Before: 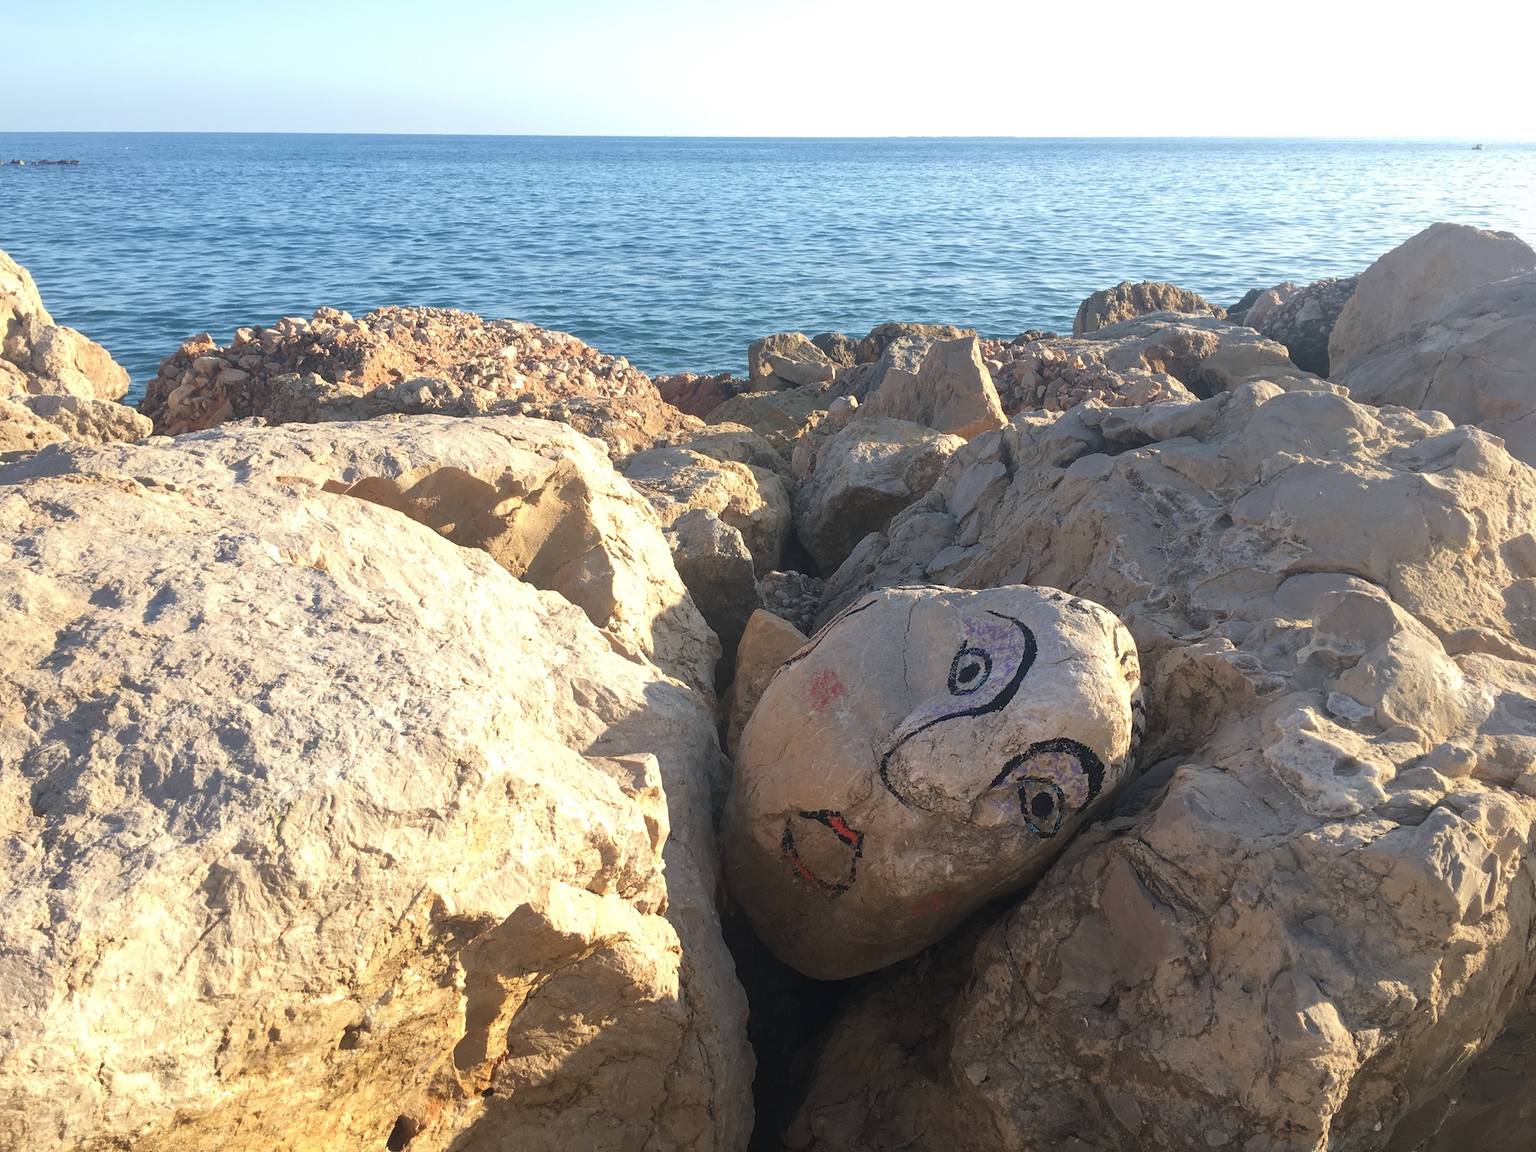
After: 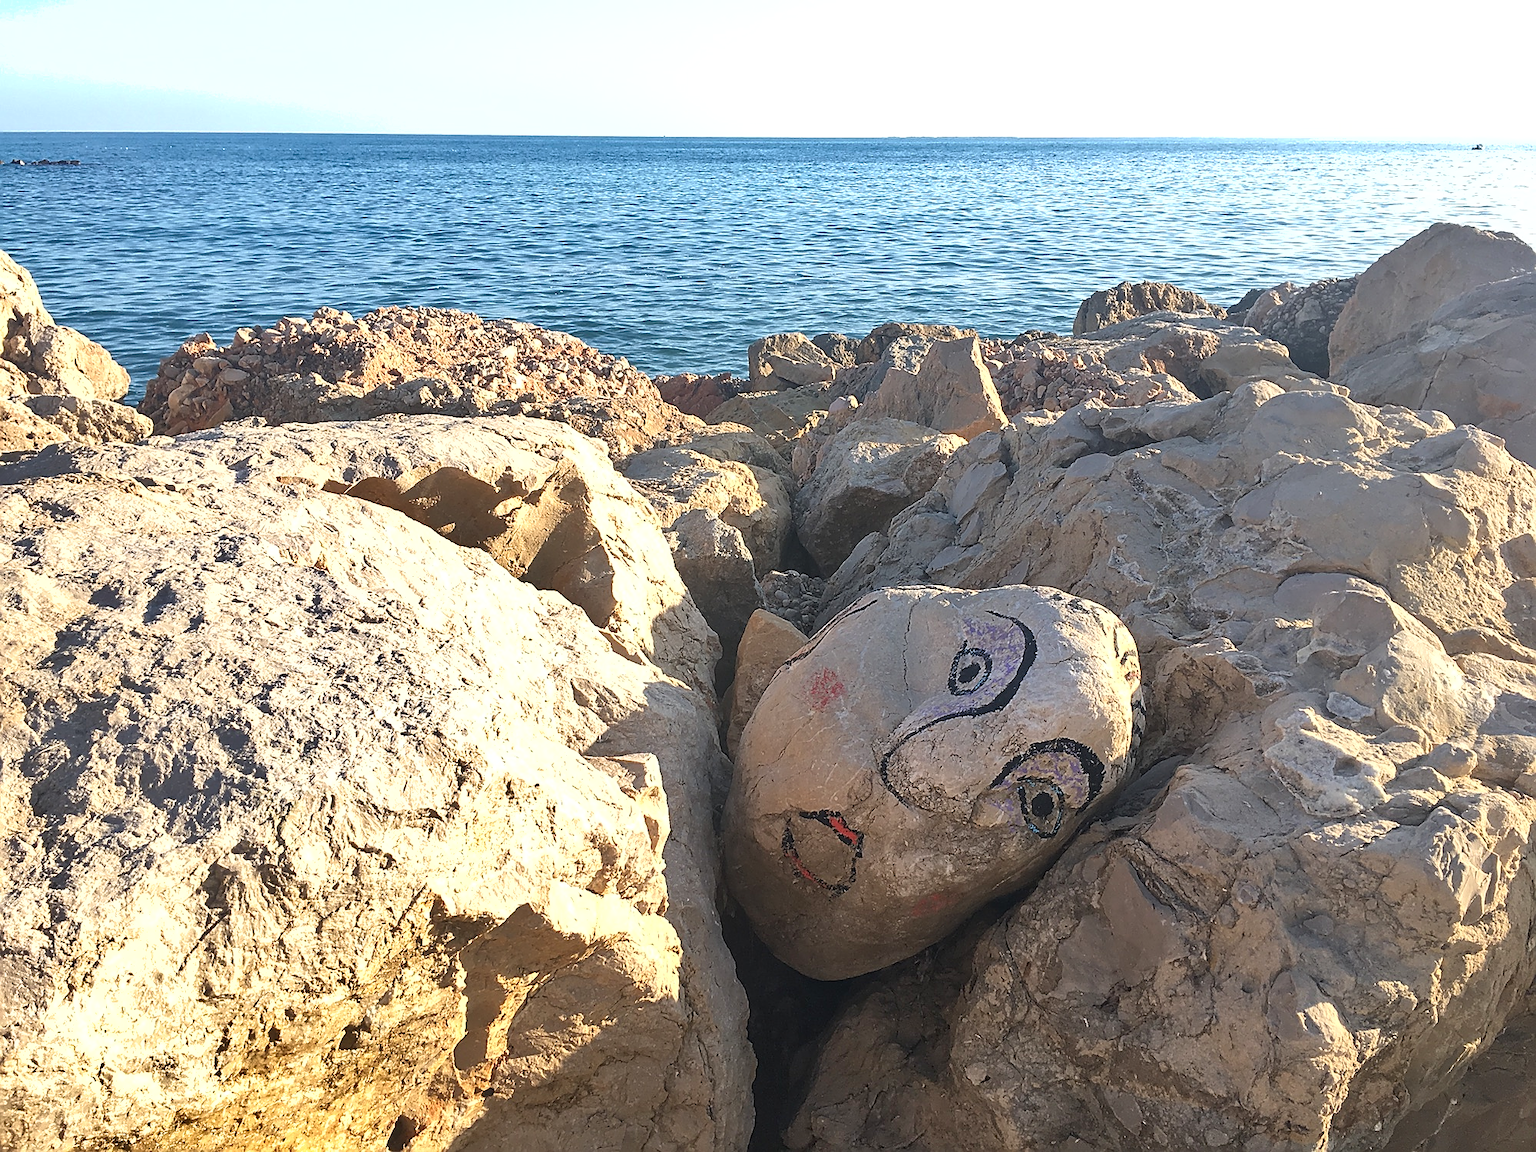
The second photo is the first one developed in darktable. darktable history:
shadows and highlights: low approximation 0.01, soften with gaussian
sharpen: radius 1.4, amount 1.25, threshold 0.7
exposure: exposure 0.3 EV, compensate highlight preservation false
